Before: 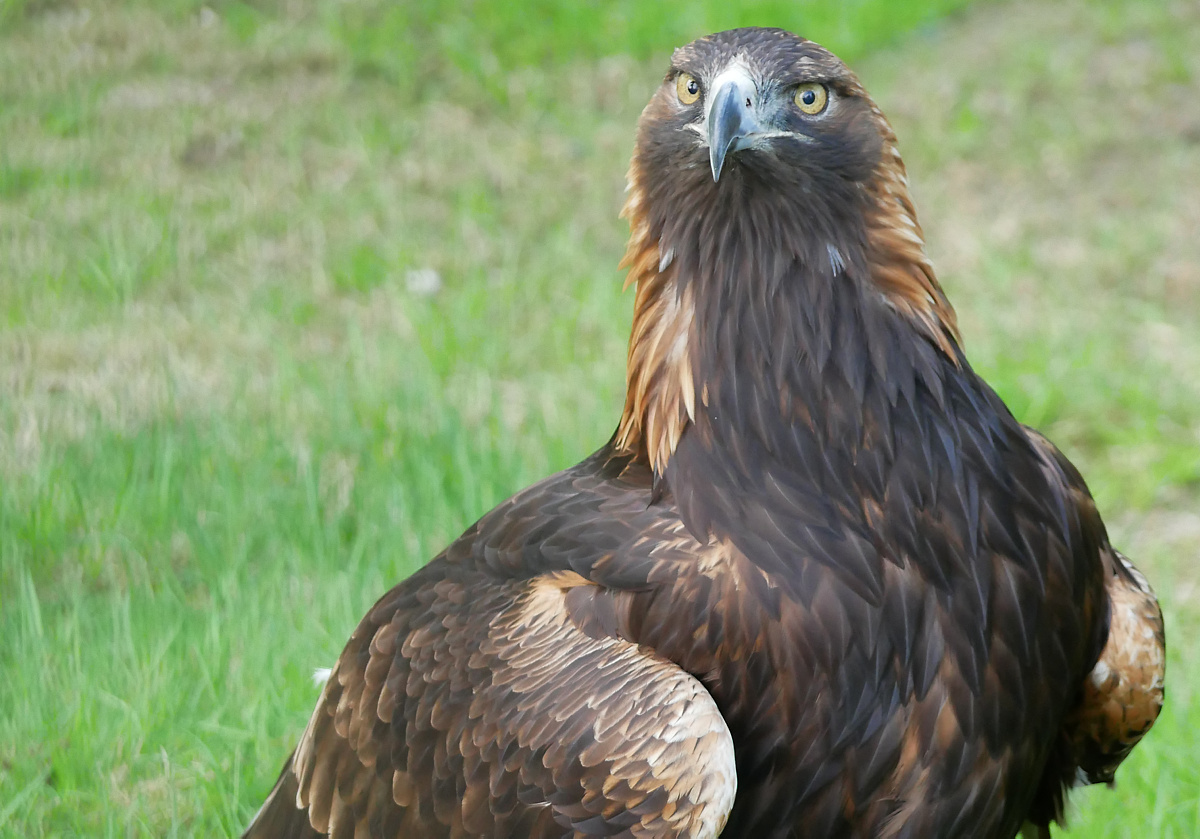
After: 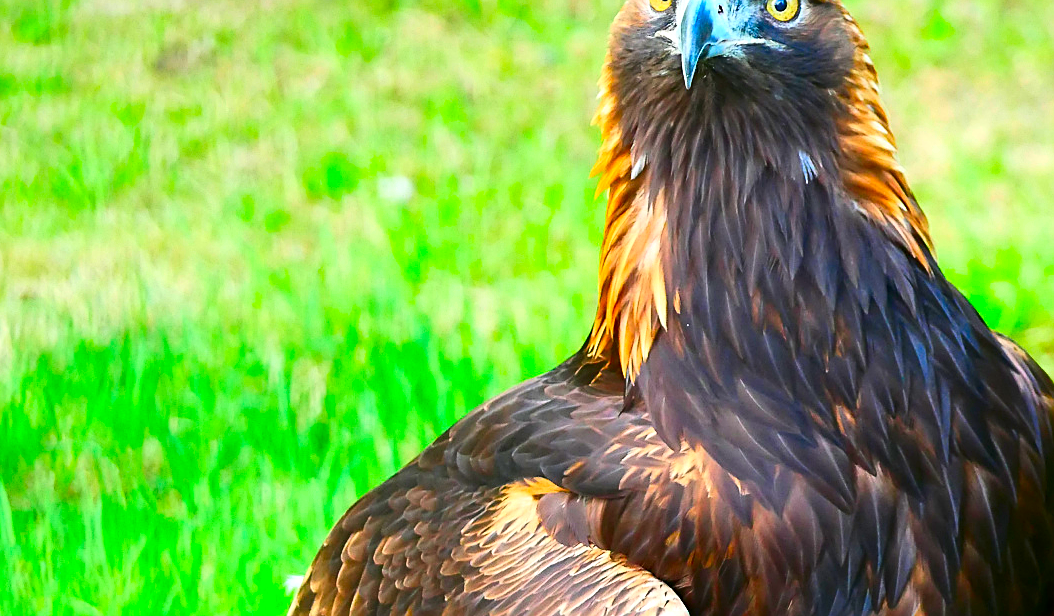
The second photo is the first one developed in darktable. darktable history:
sharpen: on, module defaults
crop and rotate: left 2.337%, top 11.133%, right 9.763%, bottom 15.396%
color balance rgb: linear chroma grading › mid-tones 7.756%, perceptual saturation grading › global saturation 24.948%, perceptual brilliance grading › global brilliance 1.882%, perceptual brilliance grading › highlights 7.827%, perceptual brilliance grading › shadows -4.498%, global vibrance 9.298%
contrast brightness saturation: contrast 0.263, brightness 0.018, saturation 0.881
exposure: exposure 0.2 EV, compensate highlight preservation false
